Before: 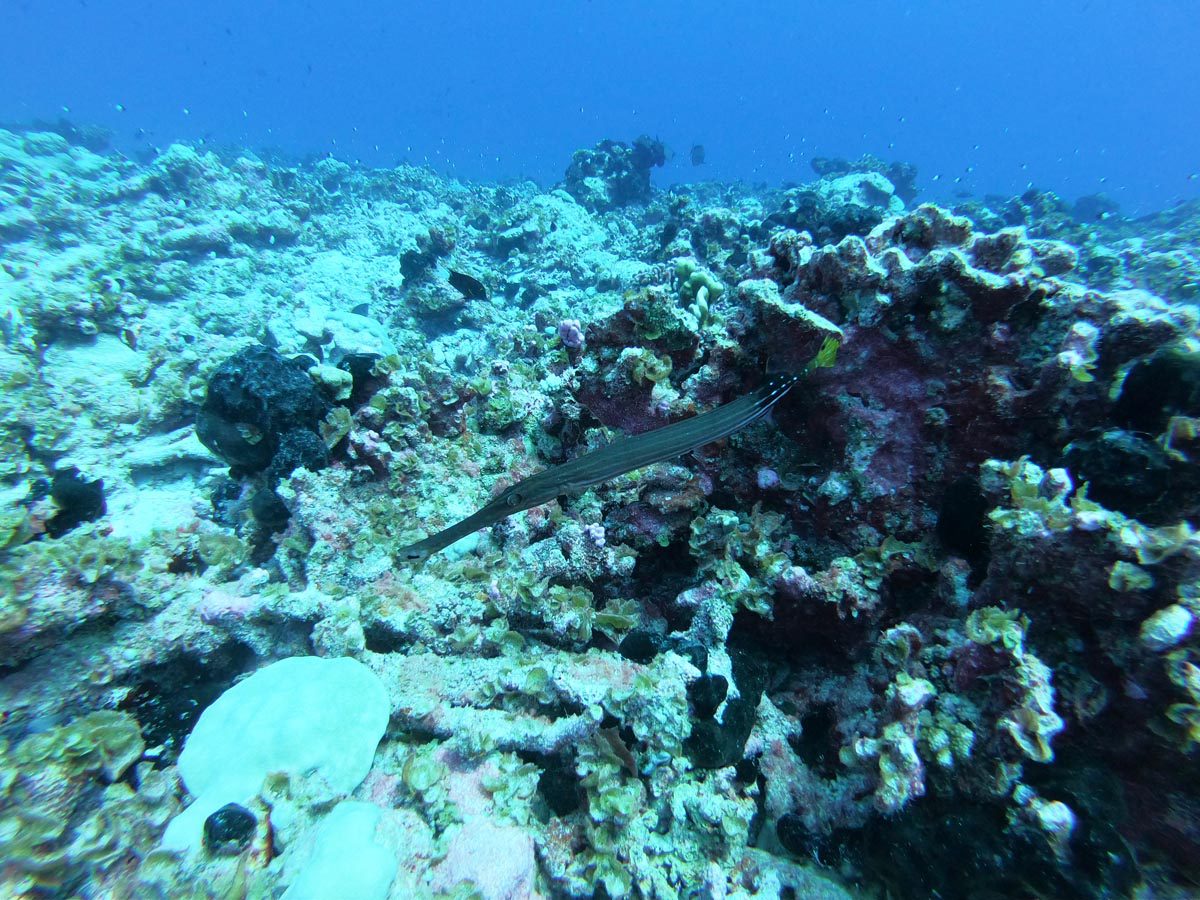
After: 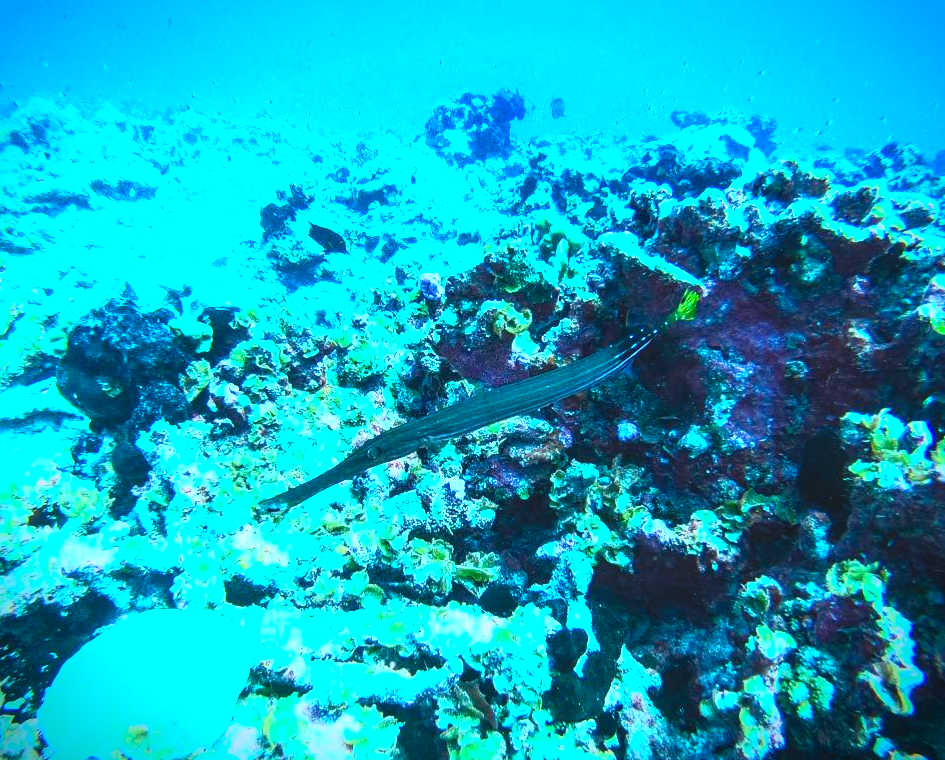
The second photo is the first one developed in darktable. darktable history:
crop: left 11.682%, top 5.238%, right 9.558%, bottom 10.241%
local contrast: on, module defaults
vignetting: fall-off start 86.86%, brightness -0.603, saturation -0.001, automatic ratio true
contrast brightness saturation: contrast 0.986, brightness 0.997, saturation 0.981
